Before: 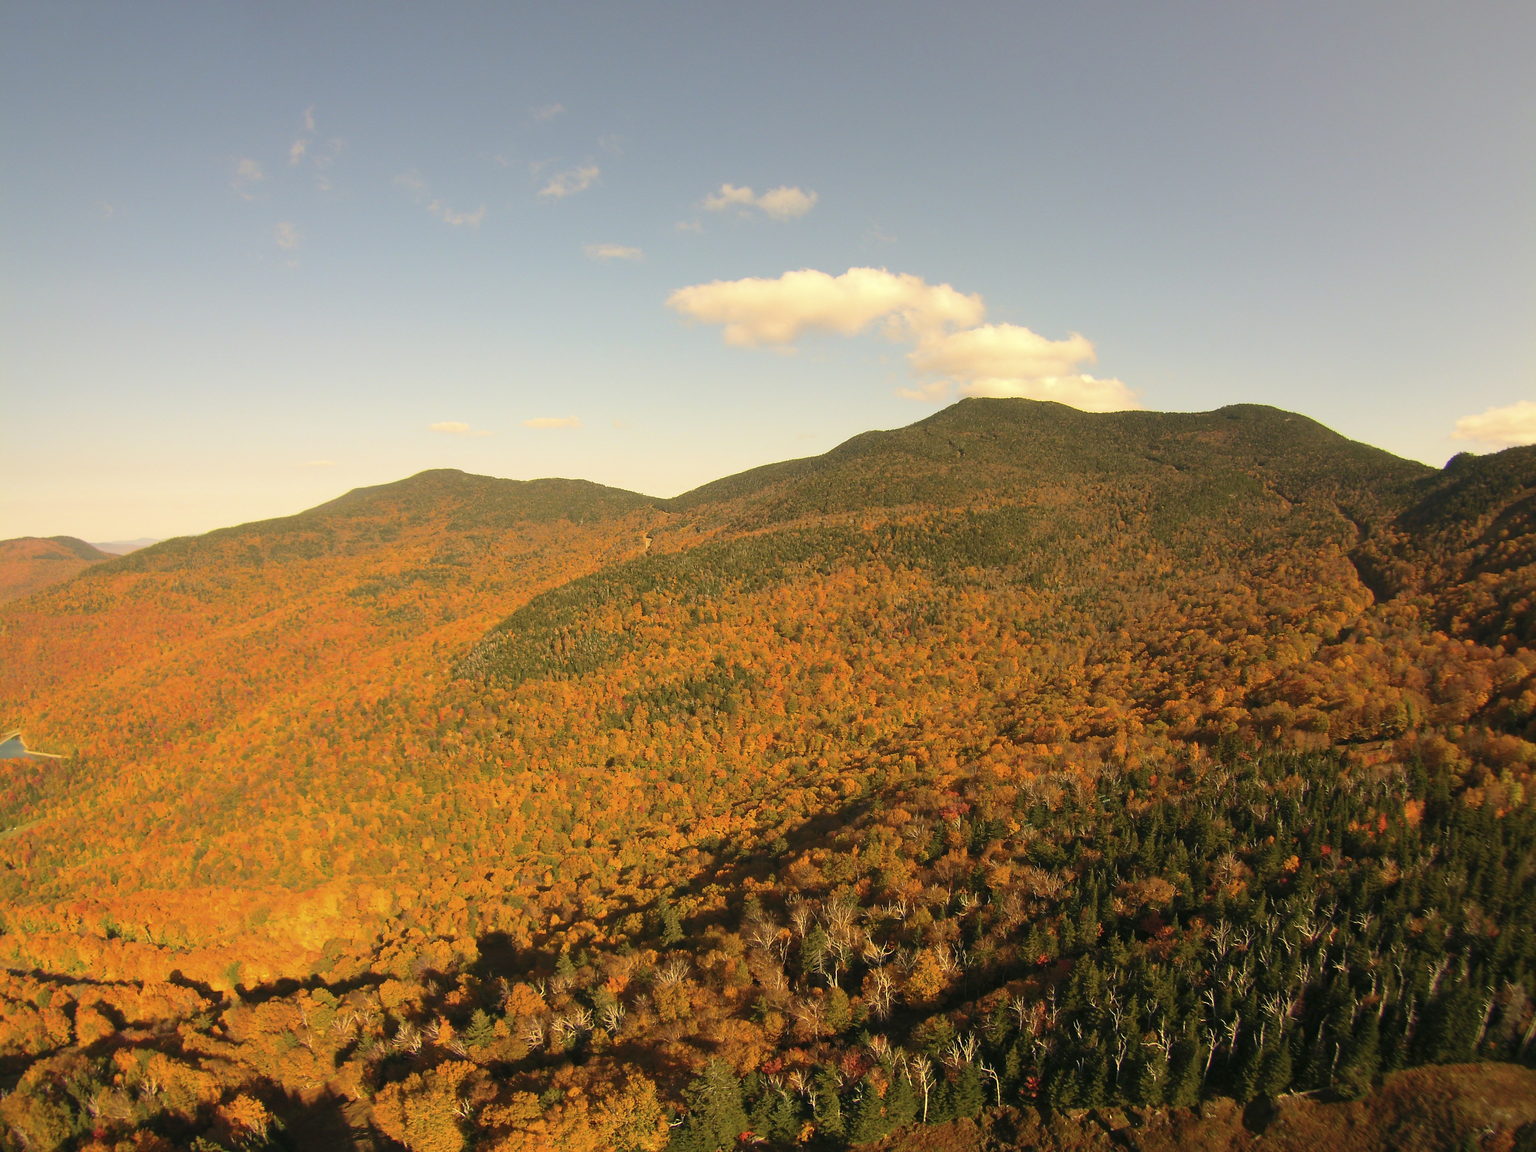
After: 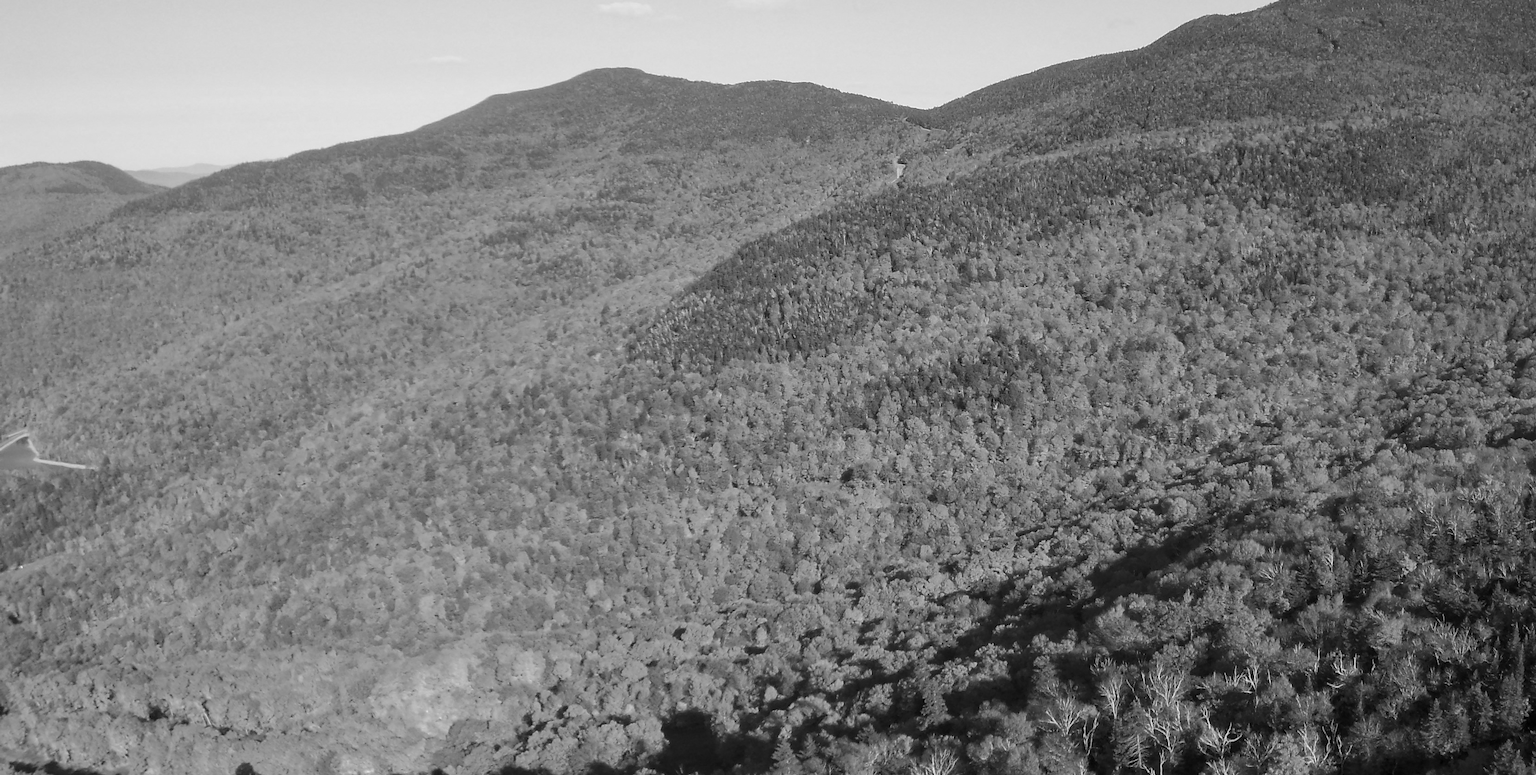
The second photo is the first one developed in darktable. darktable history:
local contrast: on, module defaults
crop: top 36.498%, right 27.964%, bottom 14.995%
monochrome: a -71.75, b 75.82
